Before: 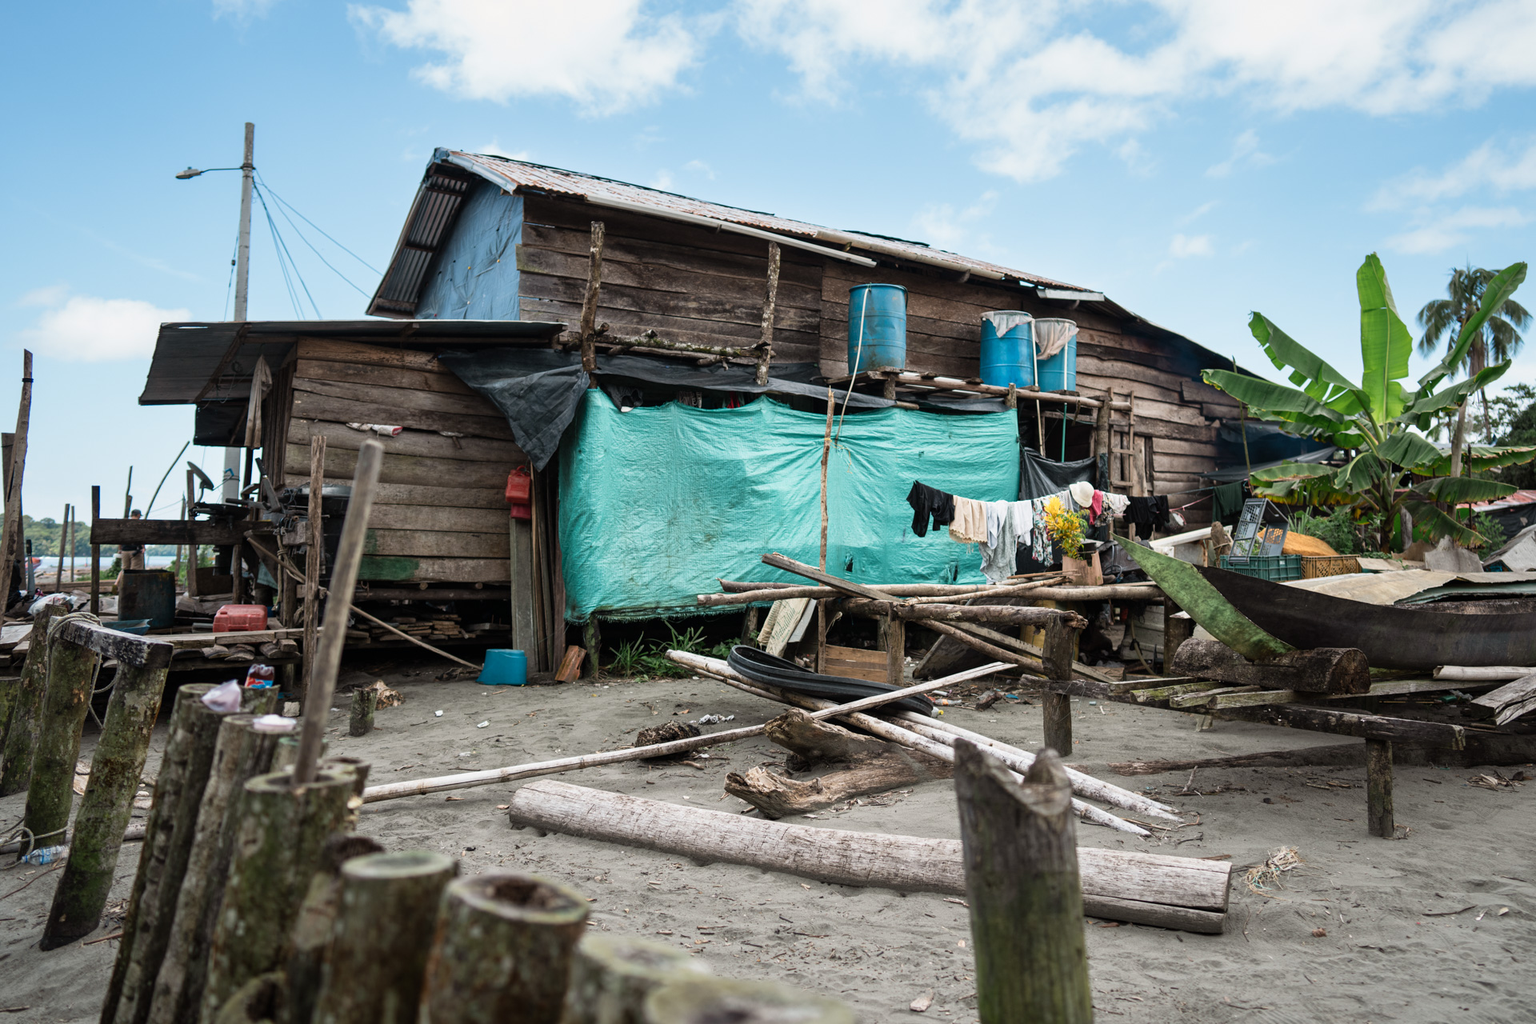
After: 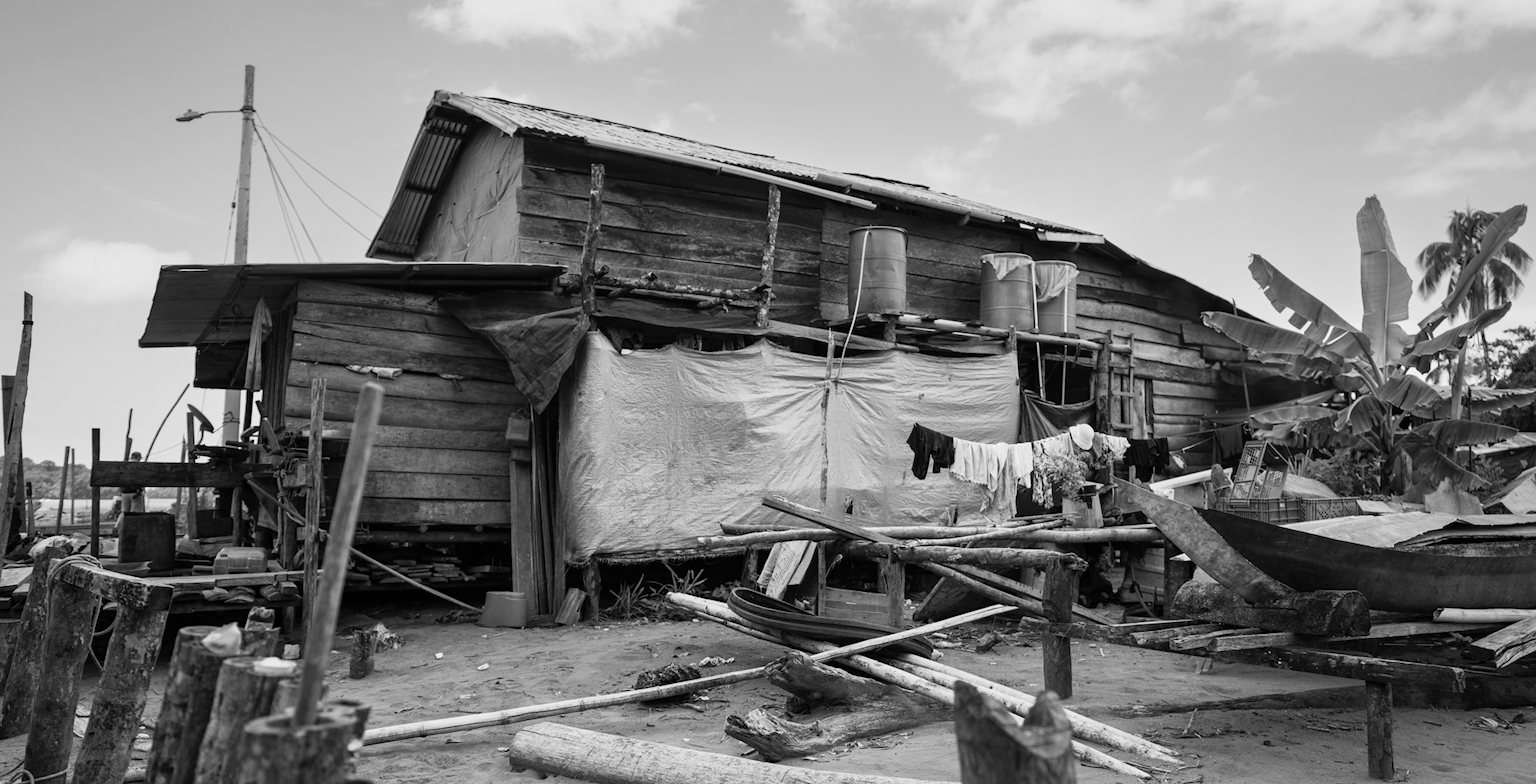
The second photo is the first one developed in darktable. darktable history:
monochrome: a -92.57, b 58.91
crop: top 5.667%, bottom 17.637%
color balance rgb: shadows lift › chroma 11.71%, shadows lift › hue 133.46°, highlights gain › chroma 4%, highlights gain › hue 200.2°, perceptual saturation grading › global saturation 18.05%
